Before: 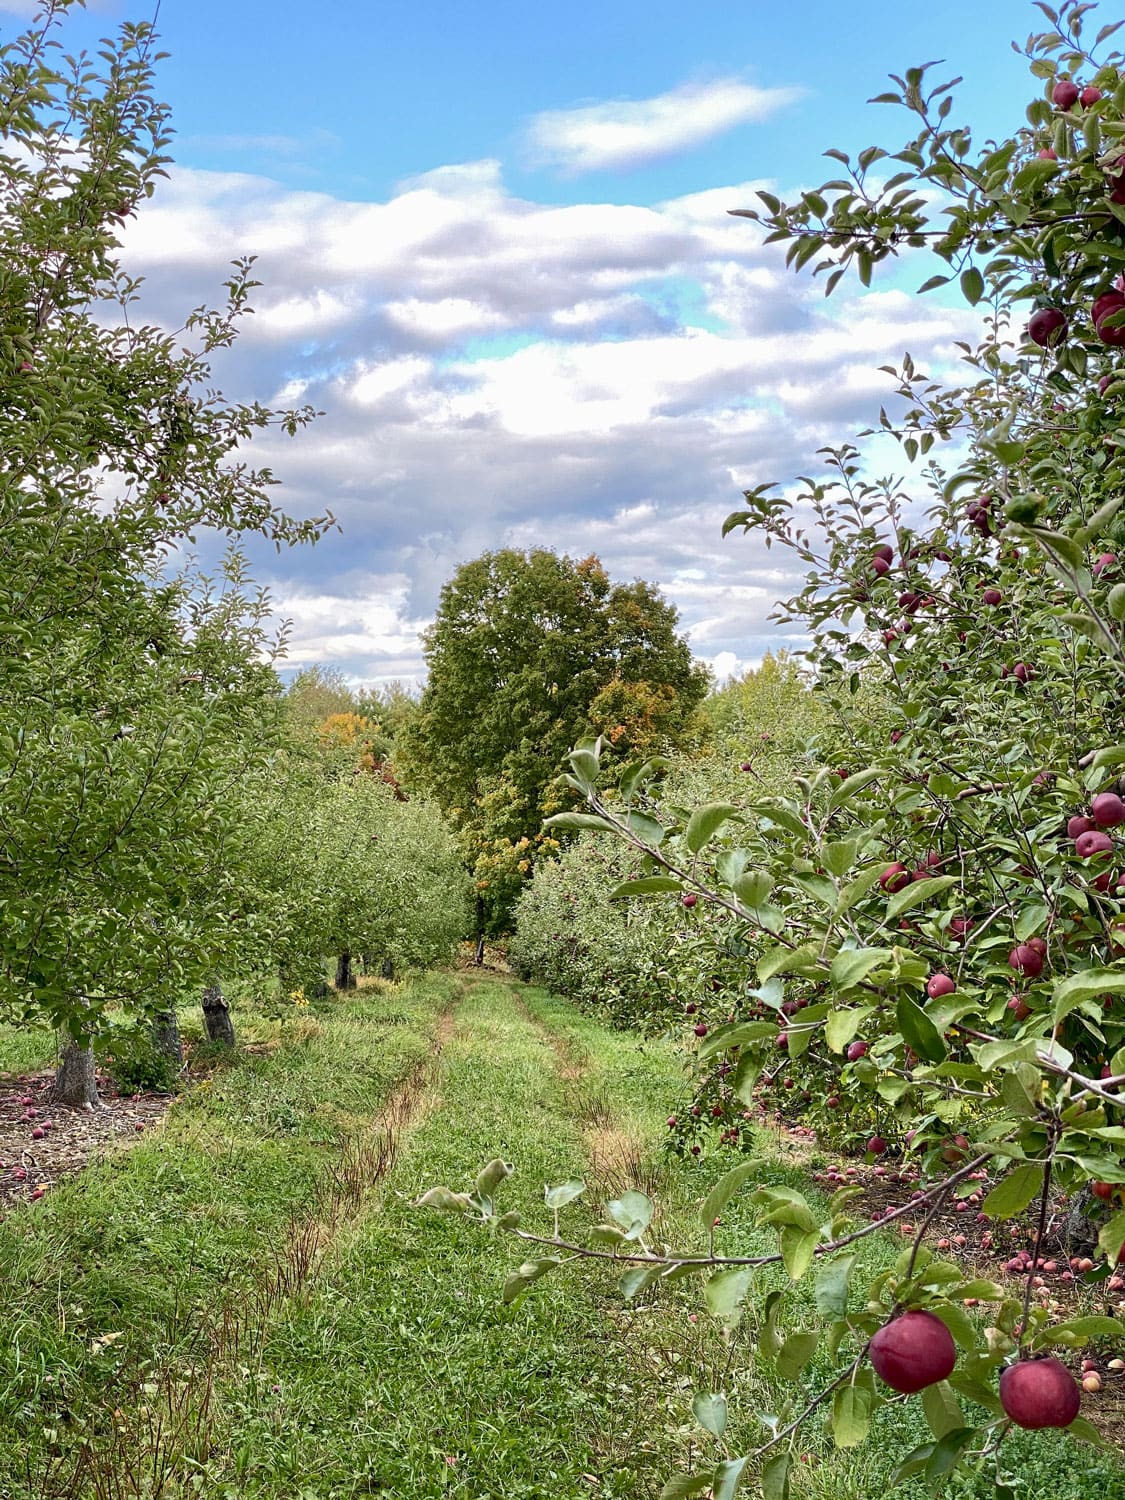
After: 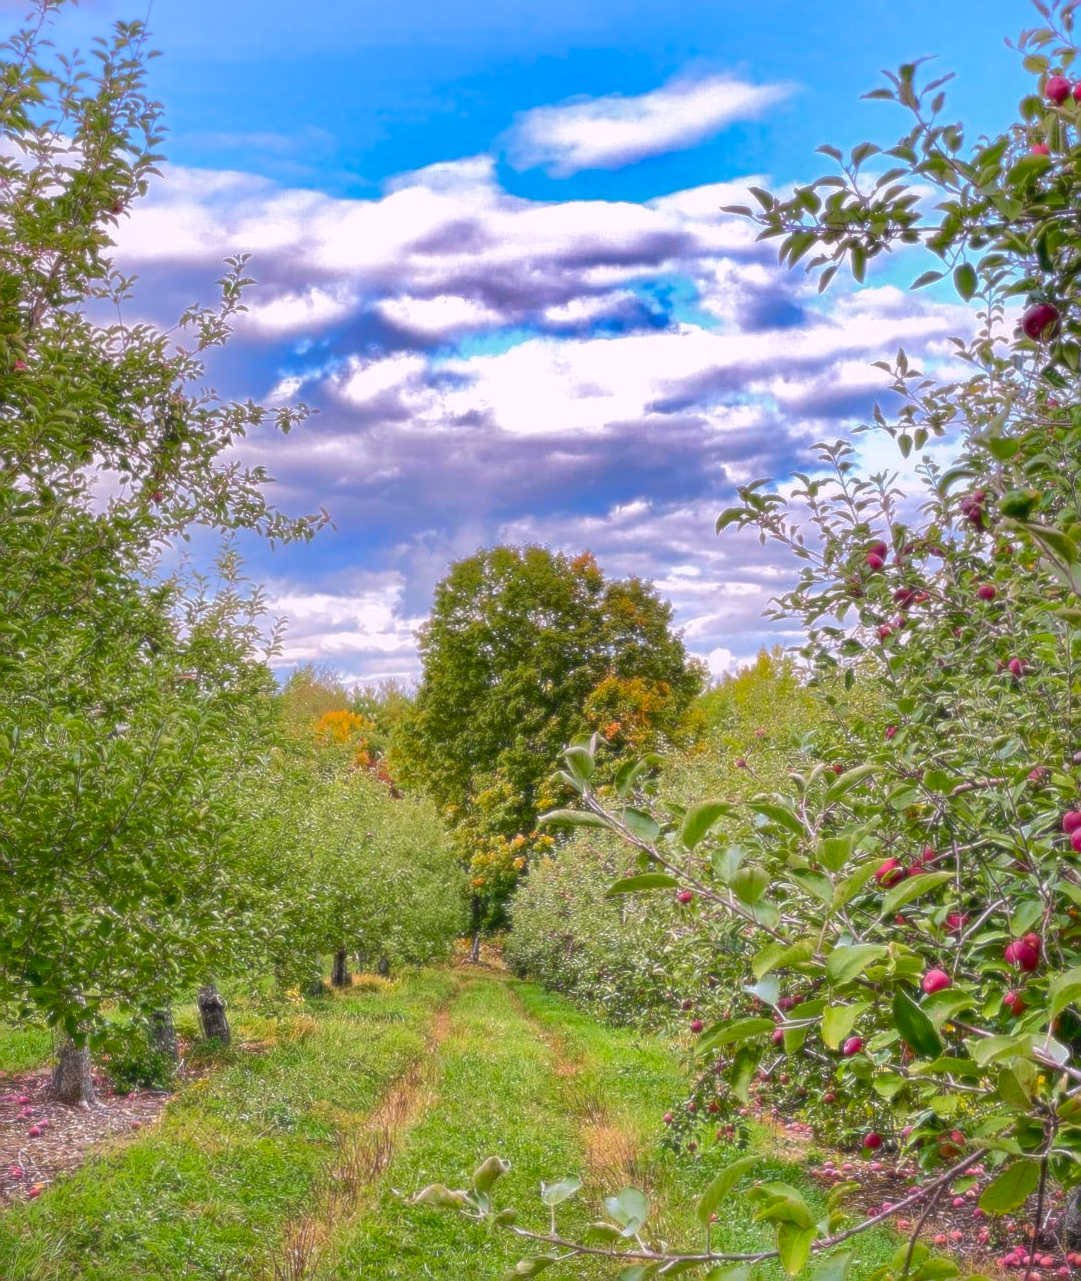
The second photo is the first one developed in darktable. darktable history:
crop and rotate: angle 0.2°, left 0.275%, right 3.127%, bottom 14.18%
shadows and highlights: shadows -19.91, highlights -73.15
white balance: red 1.05, blue 1.072
contrast equalizer: y [[0.439, 0.44, 0.442, 0.457, 0.493, 0.498], [0.5 ×6], [0.5 ×6], [0 ×6], [0 ×6]], mix 0.59
soften: size 8.67%, mix 49%
sharpen: on, module defaults
contrast brightness saturation: saturation 0.5
